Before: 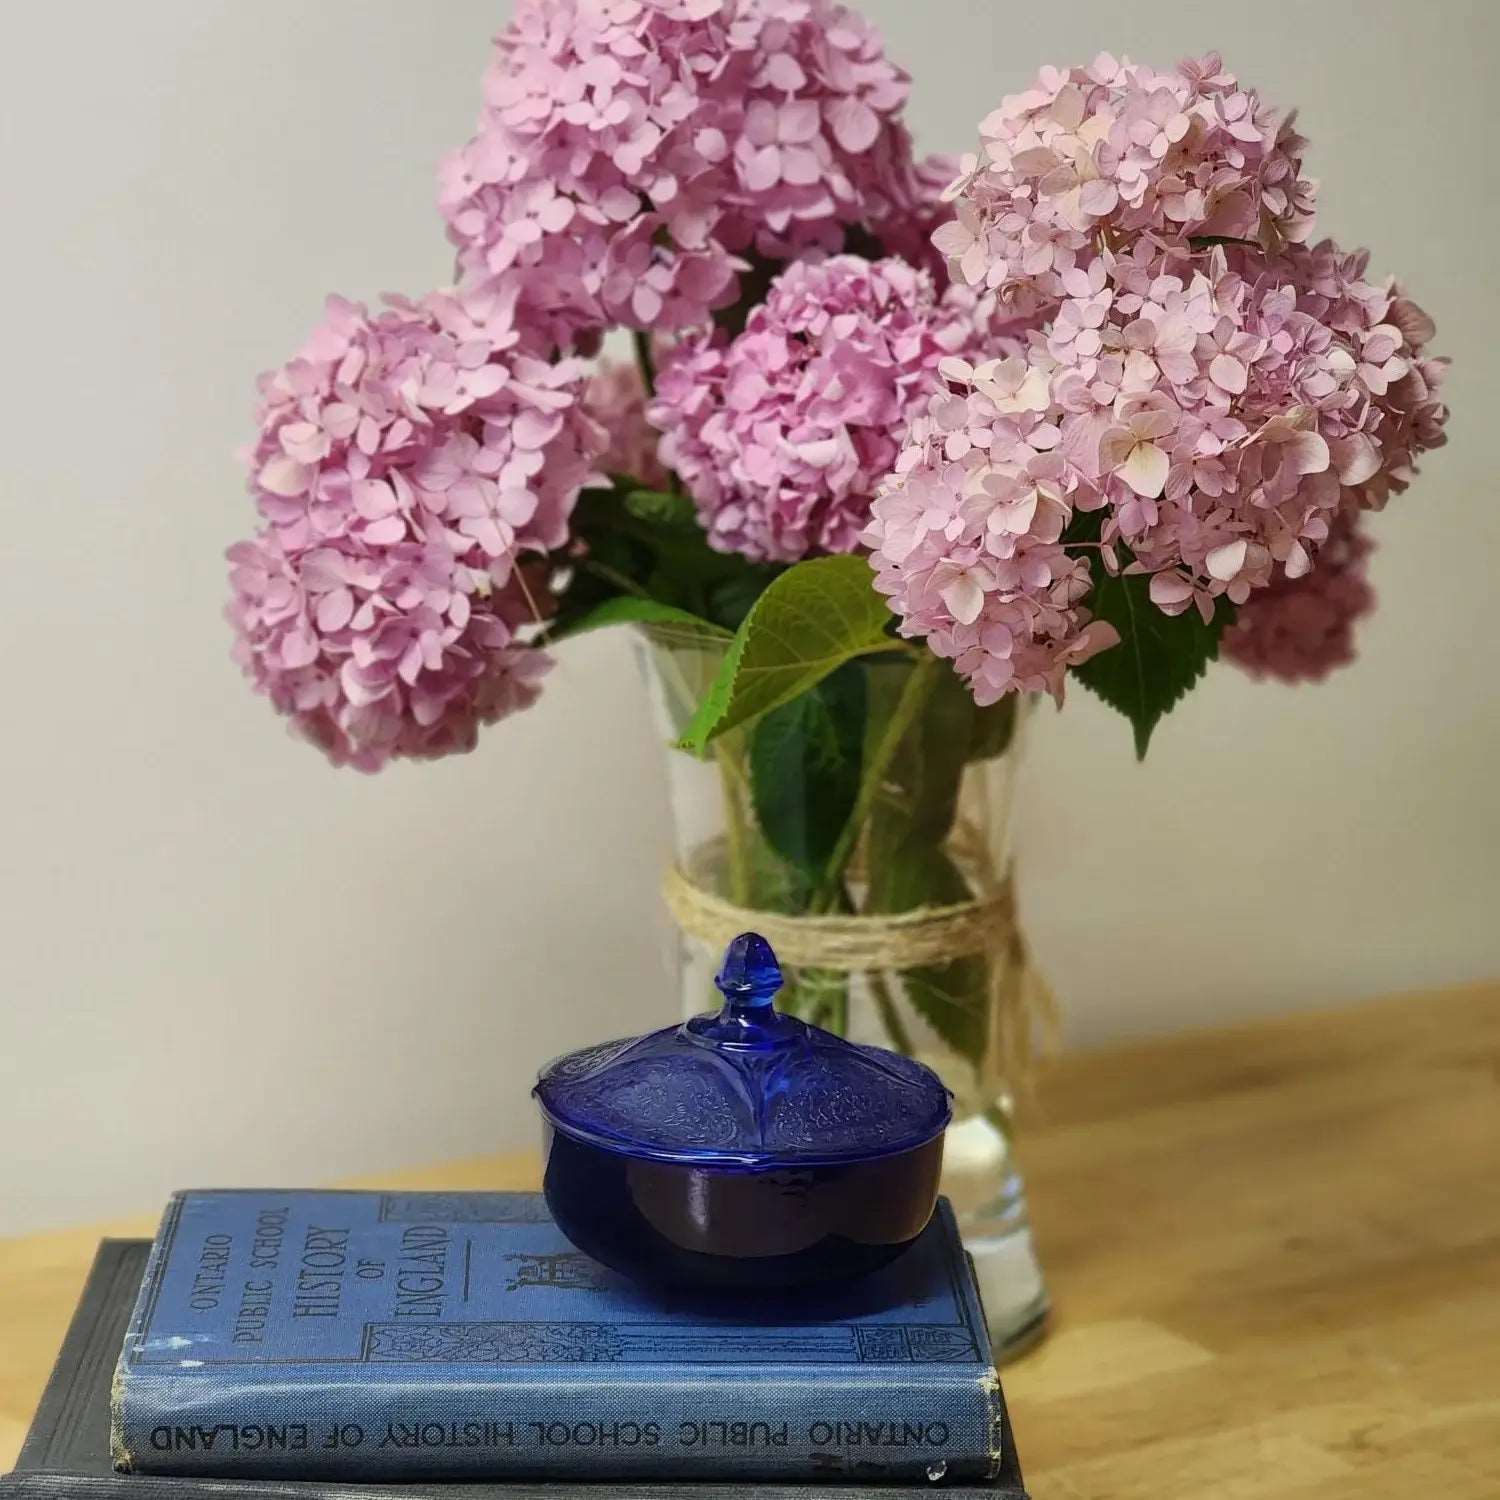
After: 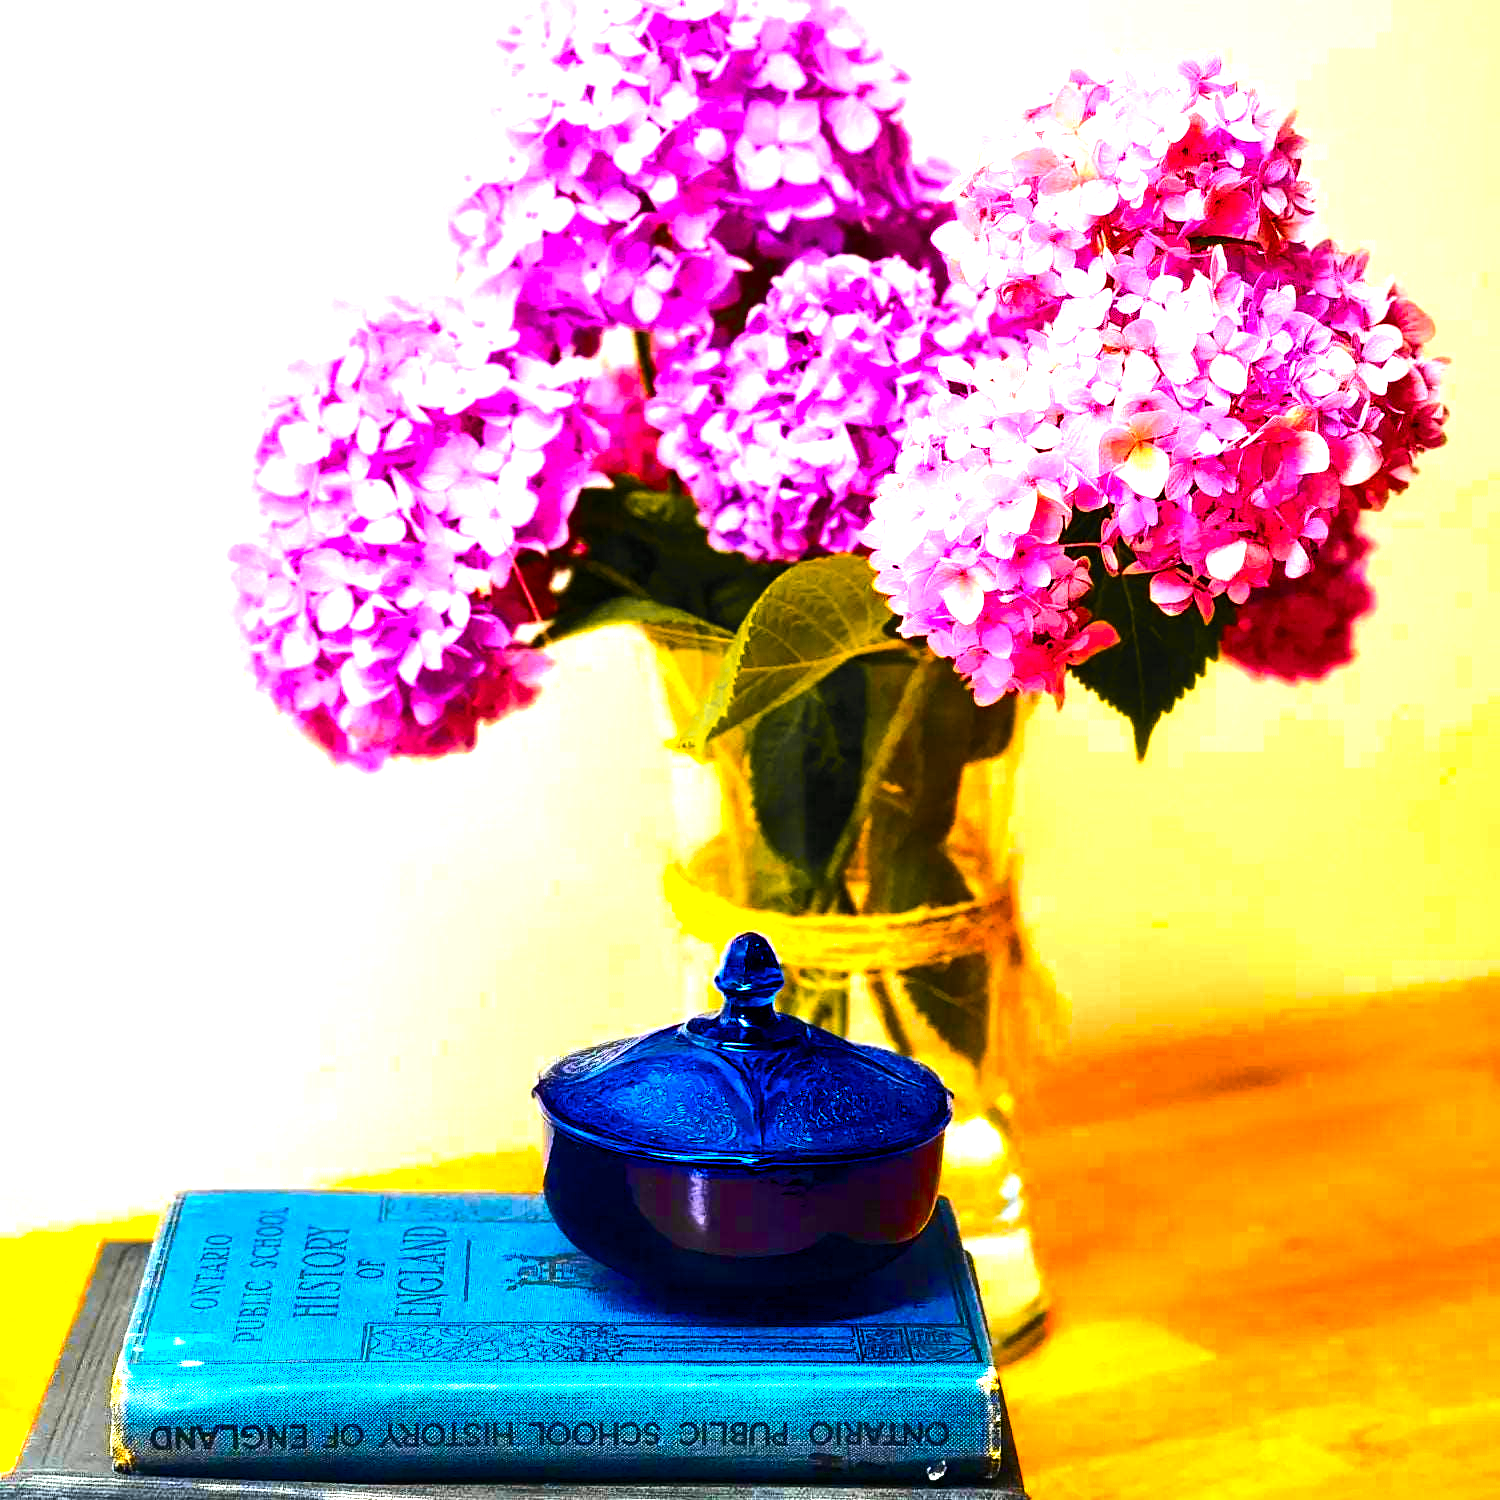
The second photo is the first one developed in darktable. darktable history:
color zones: curves: ch1 [(0.29, 0.492) (0.373, 0.185) (0.509, 0.481)]; ch2 [(0.25, 0.462) (0.749, 0.457)], mix 40.67%
tone curve: curves: ch0 [(0, 0) (0.126, 0.086) (0.338, 0.327) (0.494, 0.55) (0.703, 0.762) (1, 1)]; ch1 [(0, 0) (0.346, 0.324) (0.45, 0.431) (0.5, 0.5) (0.522, 0.517) (0.55, 0.578) (1, 1)]; ch2 [(0, 0) (0.44, 0.424) (0.501, 0.499) (0.554, 0.563) (0.622, 0.667) (0.707, 0.746) (1, 1)], color space Lab, independent channels, preserve colors none
color balance rgb: linear chroma grading › global chroma 20%, perceptual saturation grading › global saturation 65%, perceptual saturation grading › highlights 60%, perceptual saturation grading › mid-tones 50%, perceptual saturation grading › shadows 50%, perceptual brilliance grading › global brilliance 30%, perceptual brilliance grading › highlights 50%, perceptual brilliance grading › mid-tones 50%, perceptual brilliance grading › shadows -22%, global vibrance 20%
